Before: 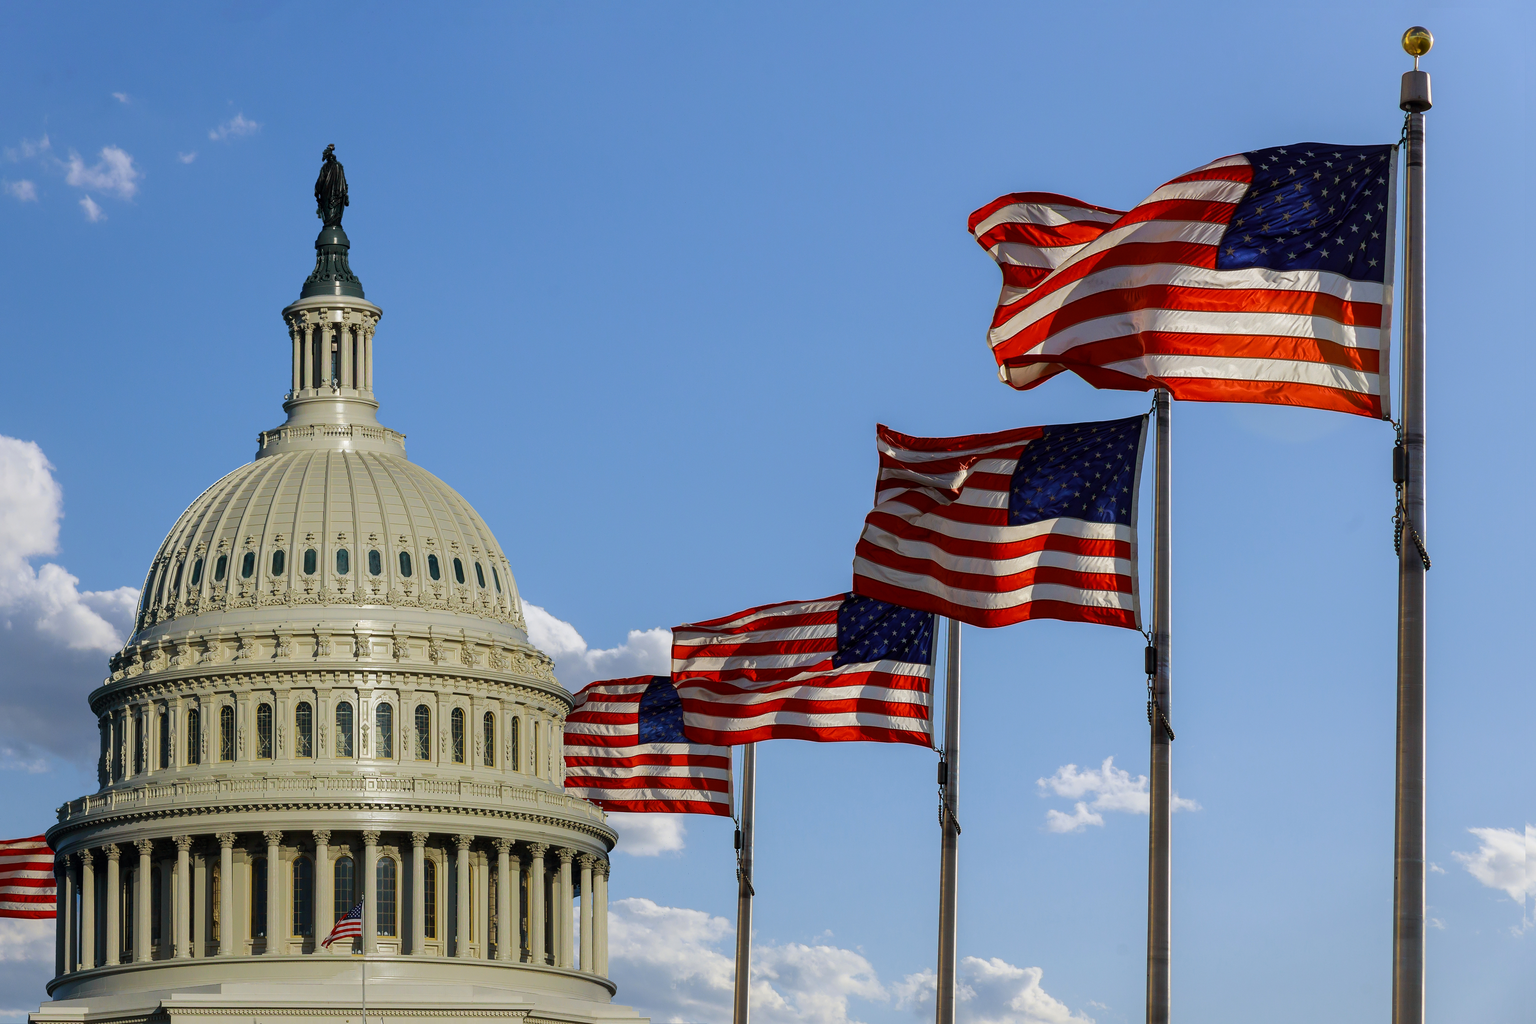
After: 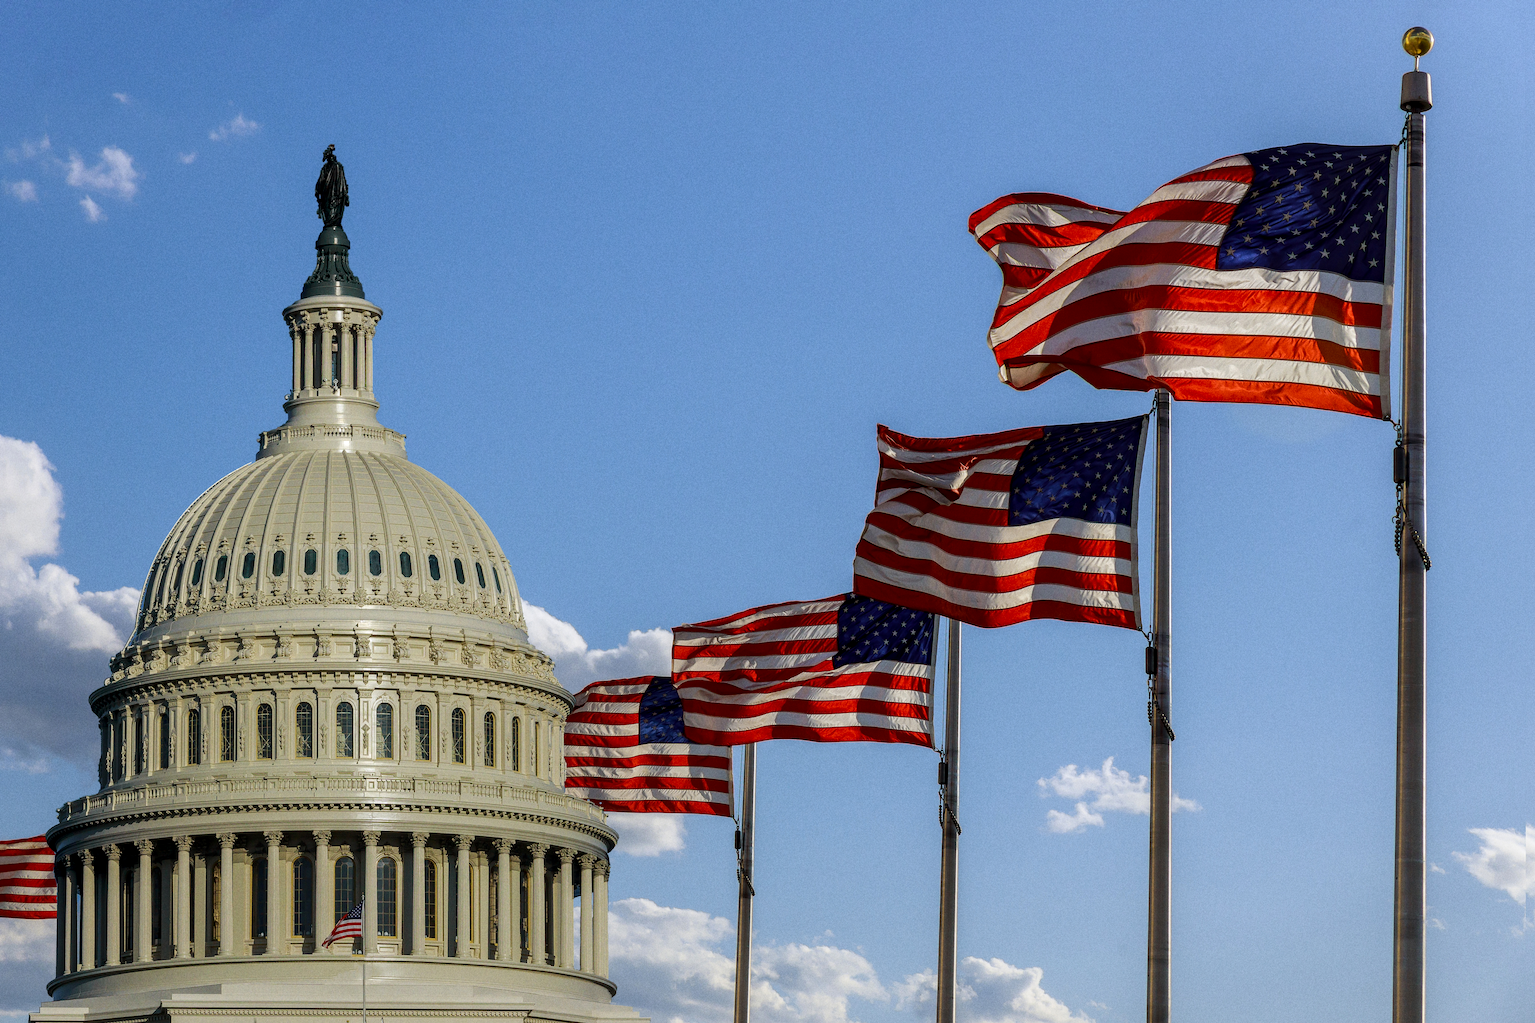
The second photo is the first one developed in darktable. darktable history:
grain: coarseness 3.21 ISO
local contrast: on, module defaults
